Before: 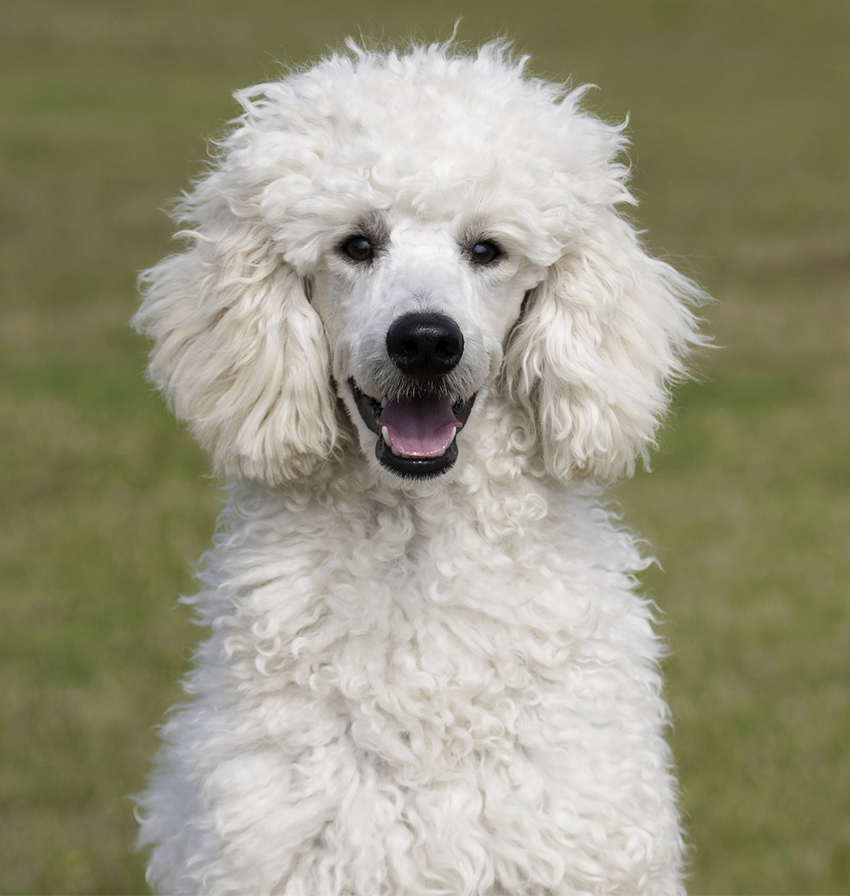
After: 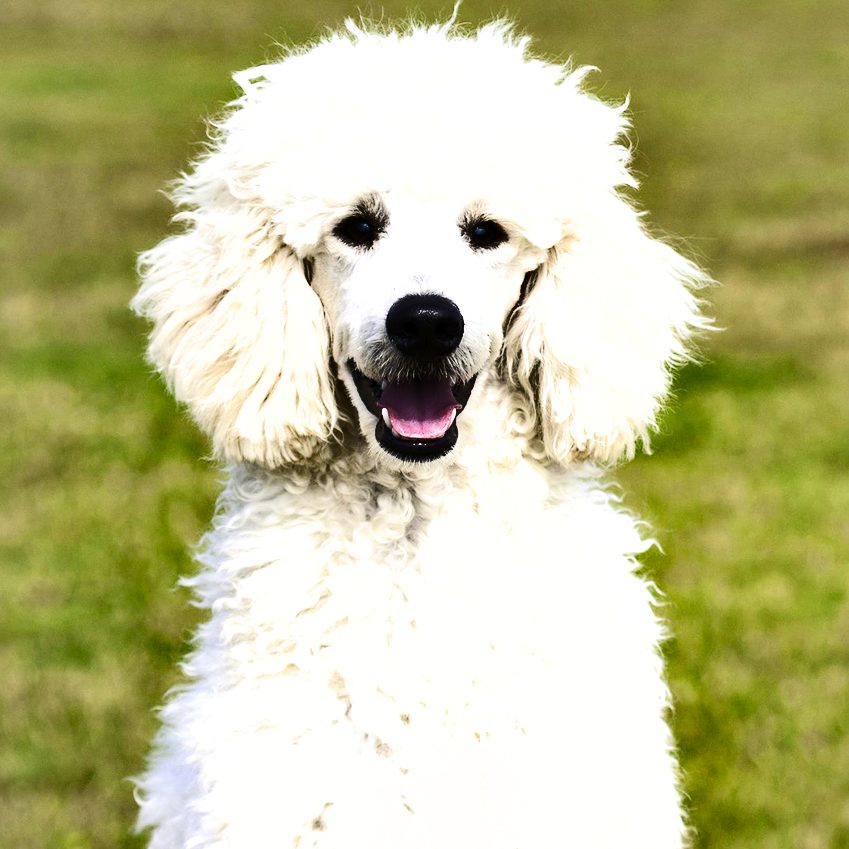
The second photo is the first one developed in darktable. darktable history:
exposure: black level correction 0, exposure 1.107 EV, compensate exposure bias true, compensate highlight preservation false
crop and rotate: top 2.07%, bottom 3.148%
shadows and highlights: radius 106.14, shadows 40.58, highlights -71.72, low approximation 0.01, soften with gaussian
base curve: curves: ch0 [(0, 0) (0.028, 0.03) (0.121, 0.232) (0.46, 0.748) (0.859, 0.968) (1, 1)]
